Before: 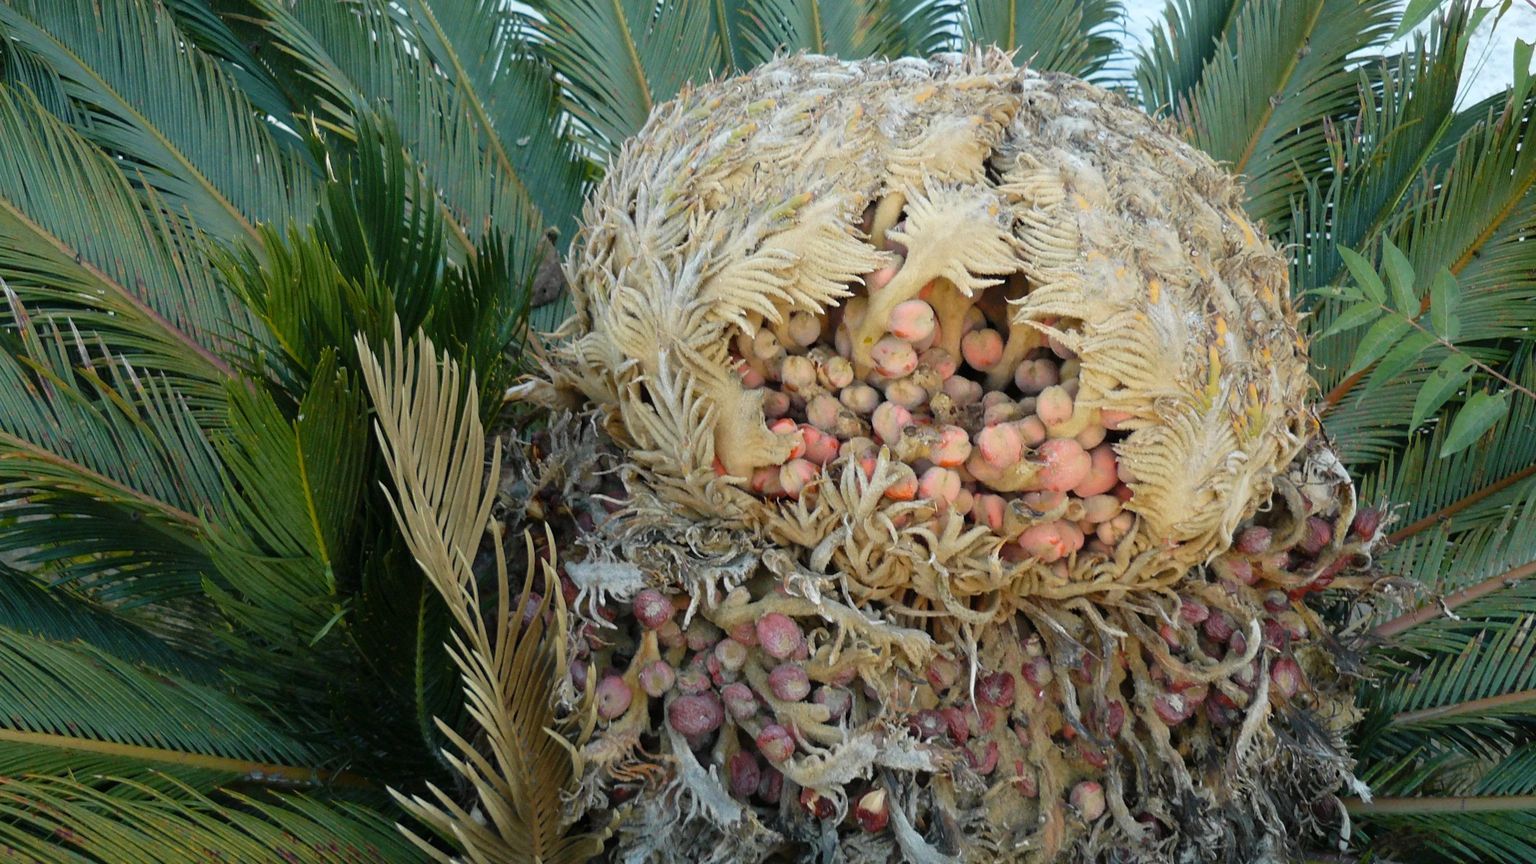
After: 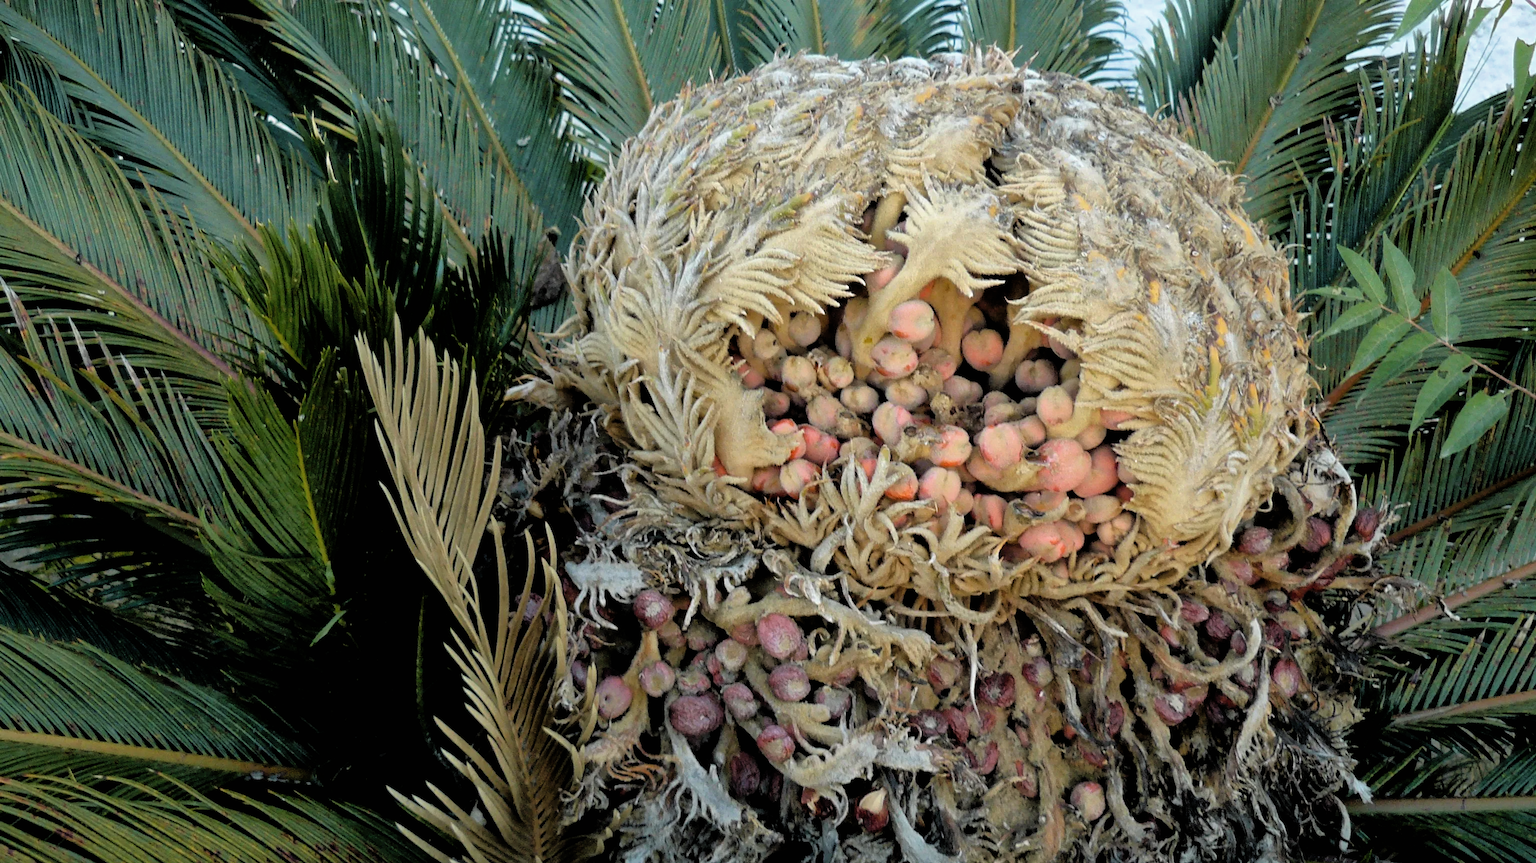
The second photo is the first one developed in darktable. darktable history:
shadows and highlights: shadows 40, highlights -60
crop: bottom 0.071%
filmic rgb: black relative exposure -3.64 EV, white relative exposure 2.44 EV, hardness 3.29
